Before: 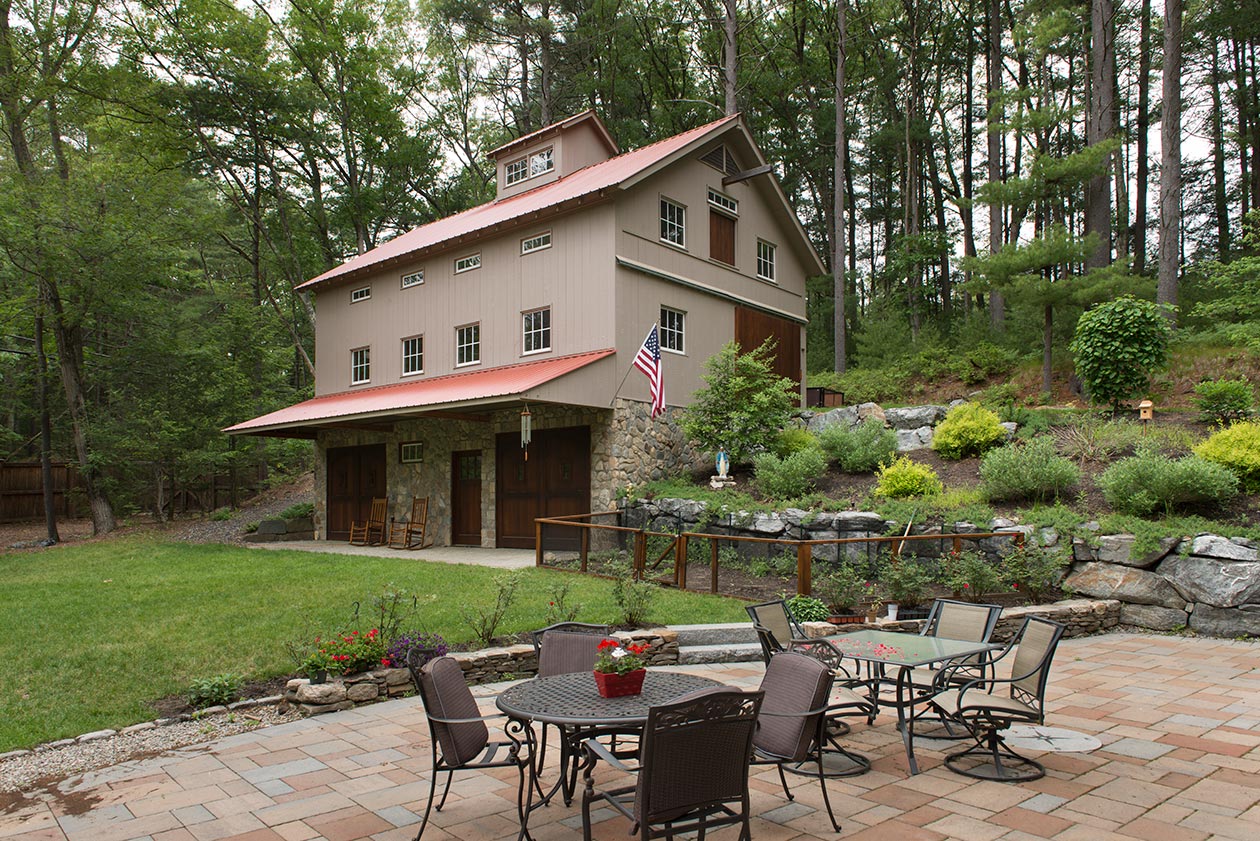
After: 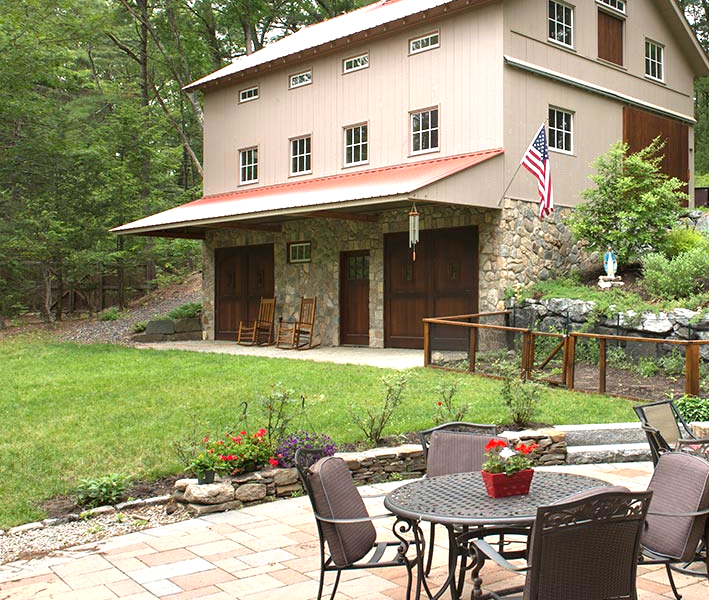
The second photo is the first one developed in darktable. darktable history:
crop: left 8.966%, top 23.852%, right 34.699%, bottom 4.703%
exposure: black level correction 0, exposure 1.1 EV, compensate exposure bias true, compensate highlight preservation false
